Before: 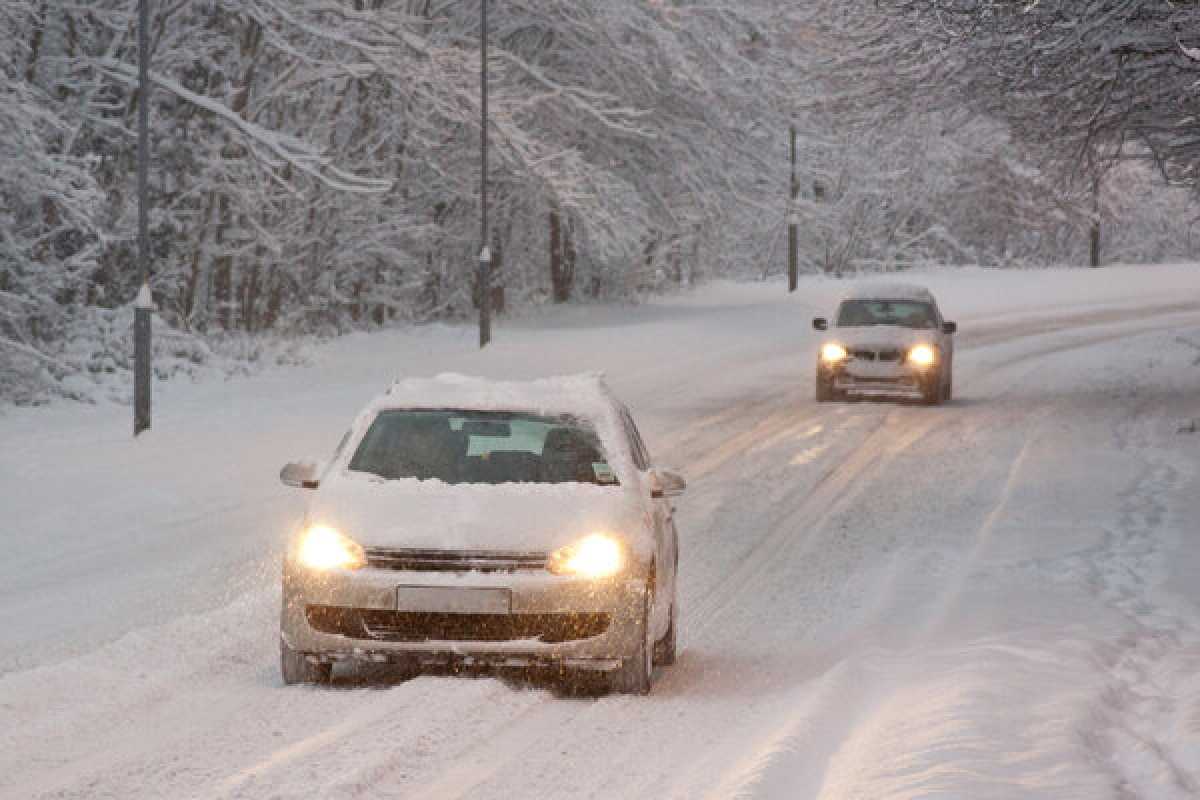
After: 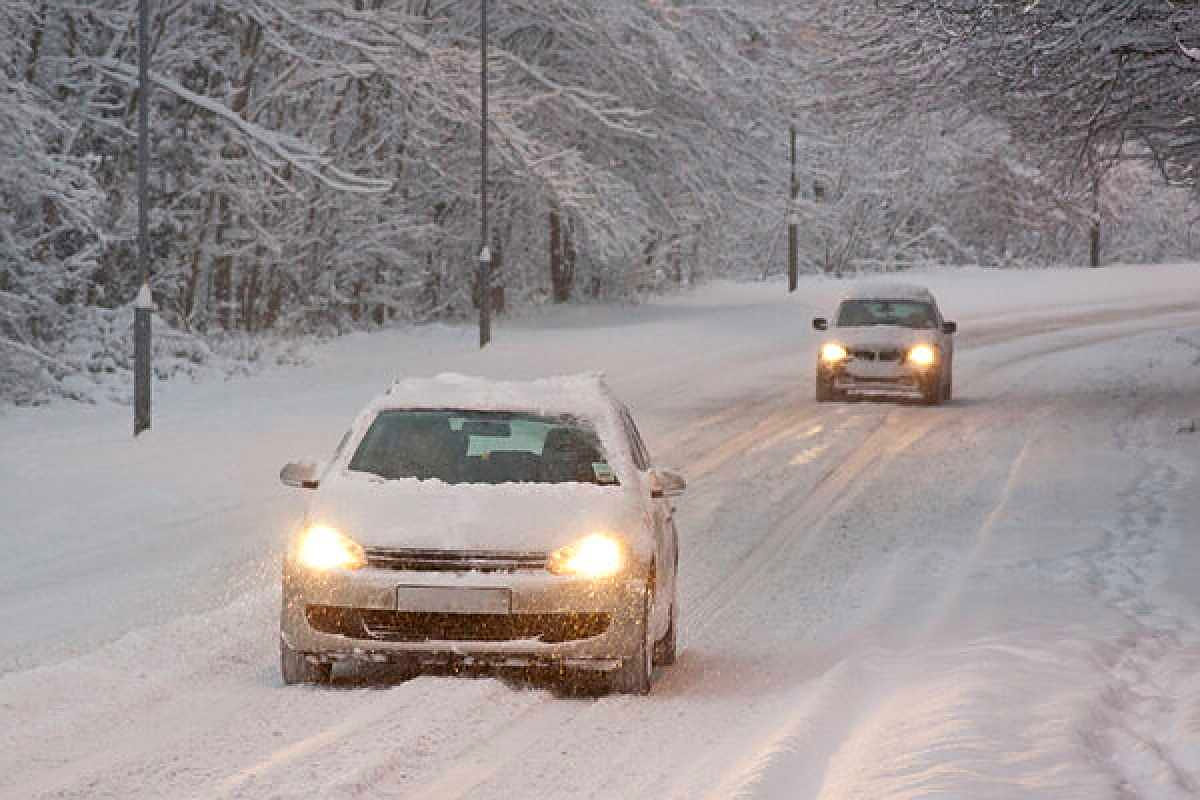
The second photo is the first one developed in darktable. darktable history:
contrast brightness saturation: saturation 0.175
sharpen: on, module defaults
